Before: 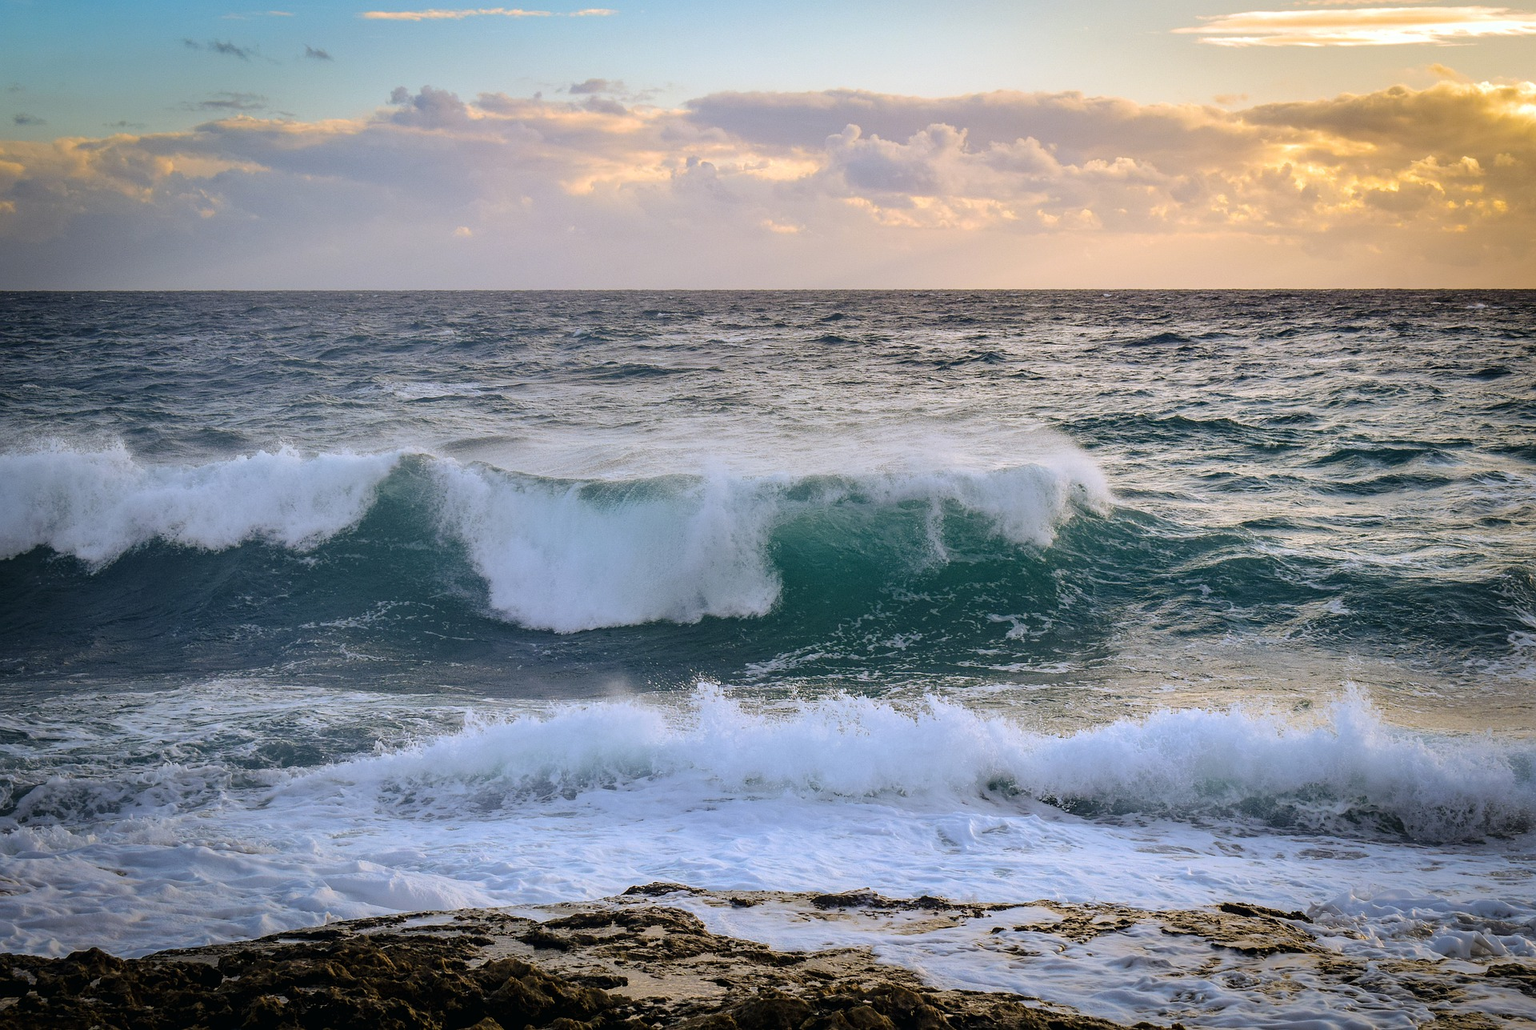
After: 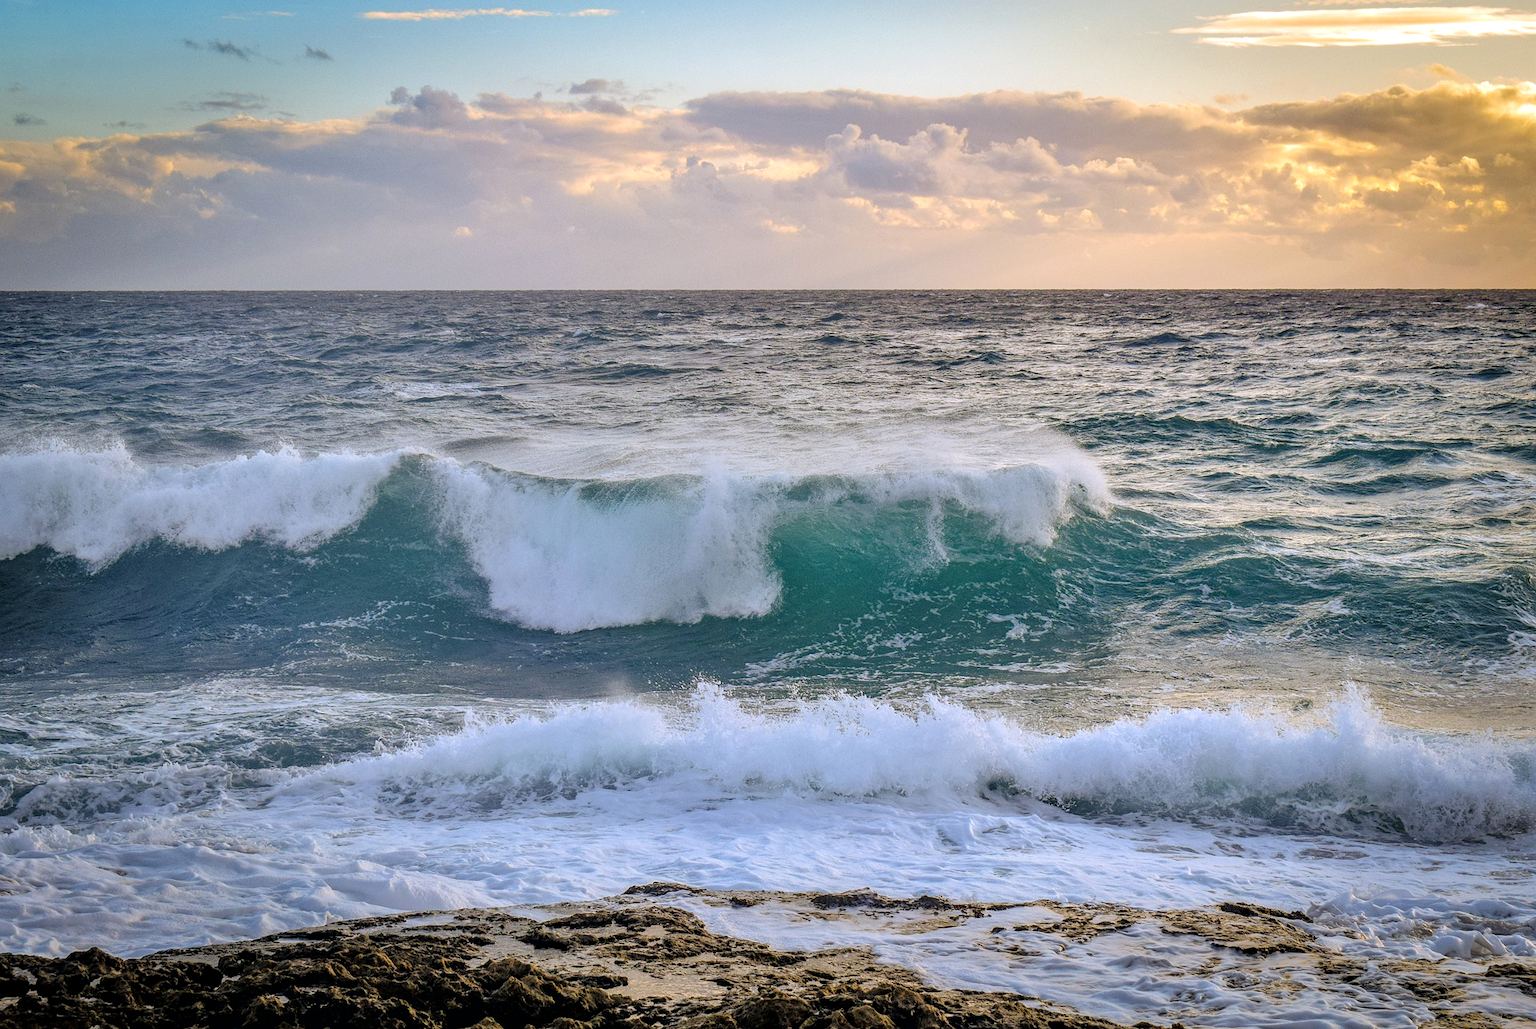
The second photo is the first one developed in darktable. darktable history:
tone equalizer: -7 EV 0.158 EV, -6 EV 0.597 EV, -5 EV 1.17 EV, -4 EV 1.35 EV, -3 EV 1.16 EV, -2 EV 0.6 EV, -1 EV 0.15 EV
local contrast: on, module defaults
